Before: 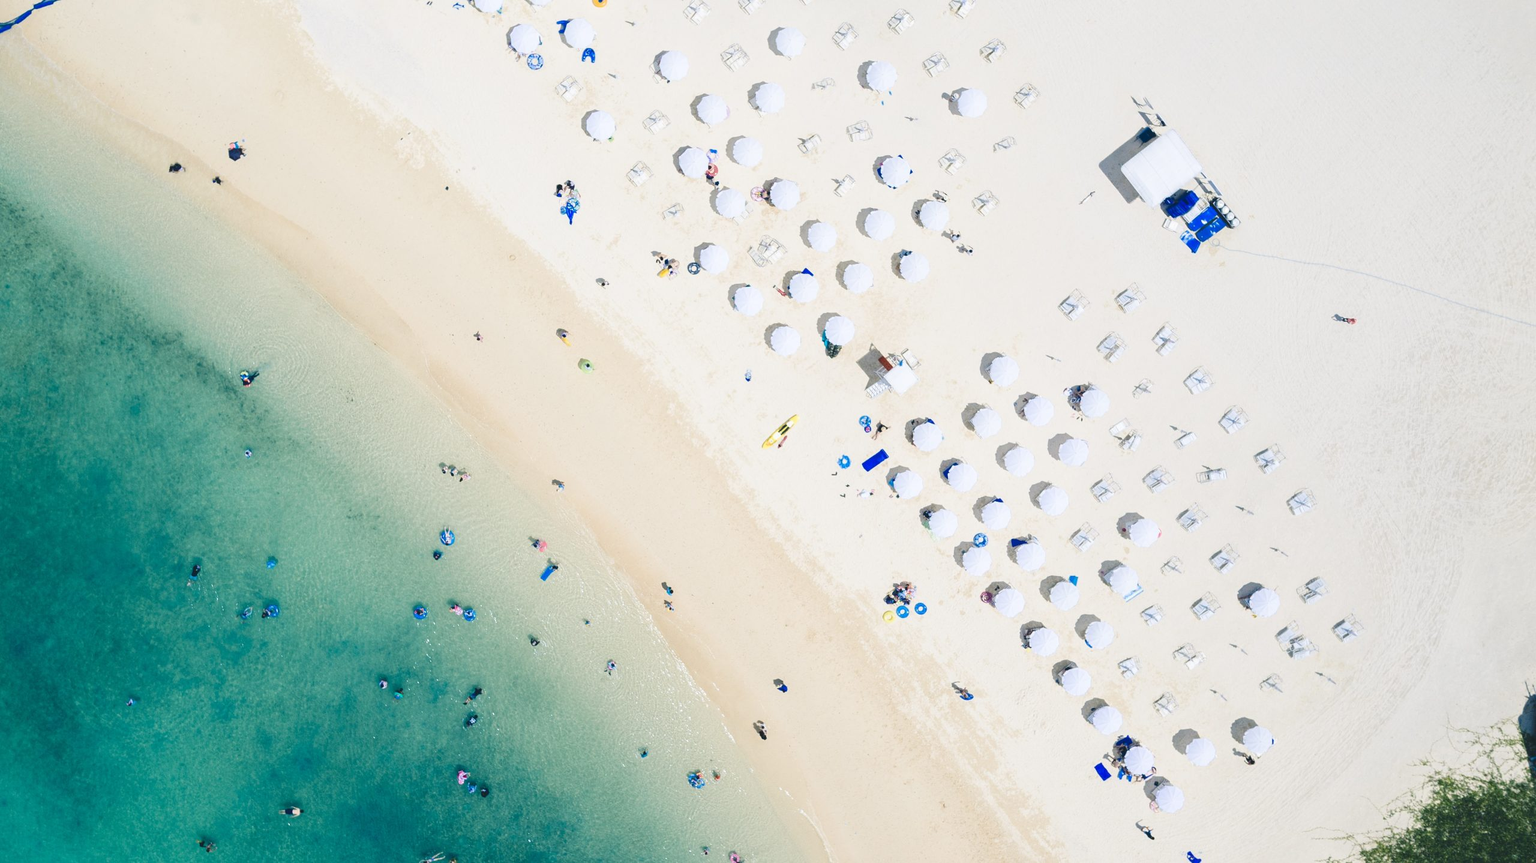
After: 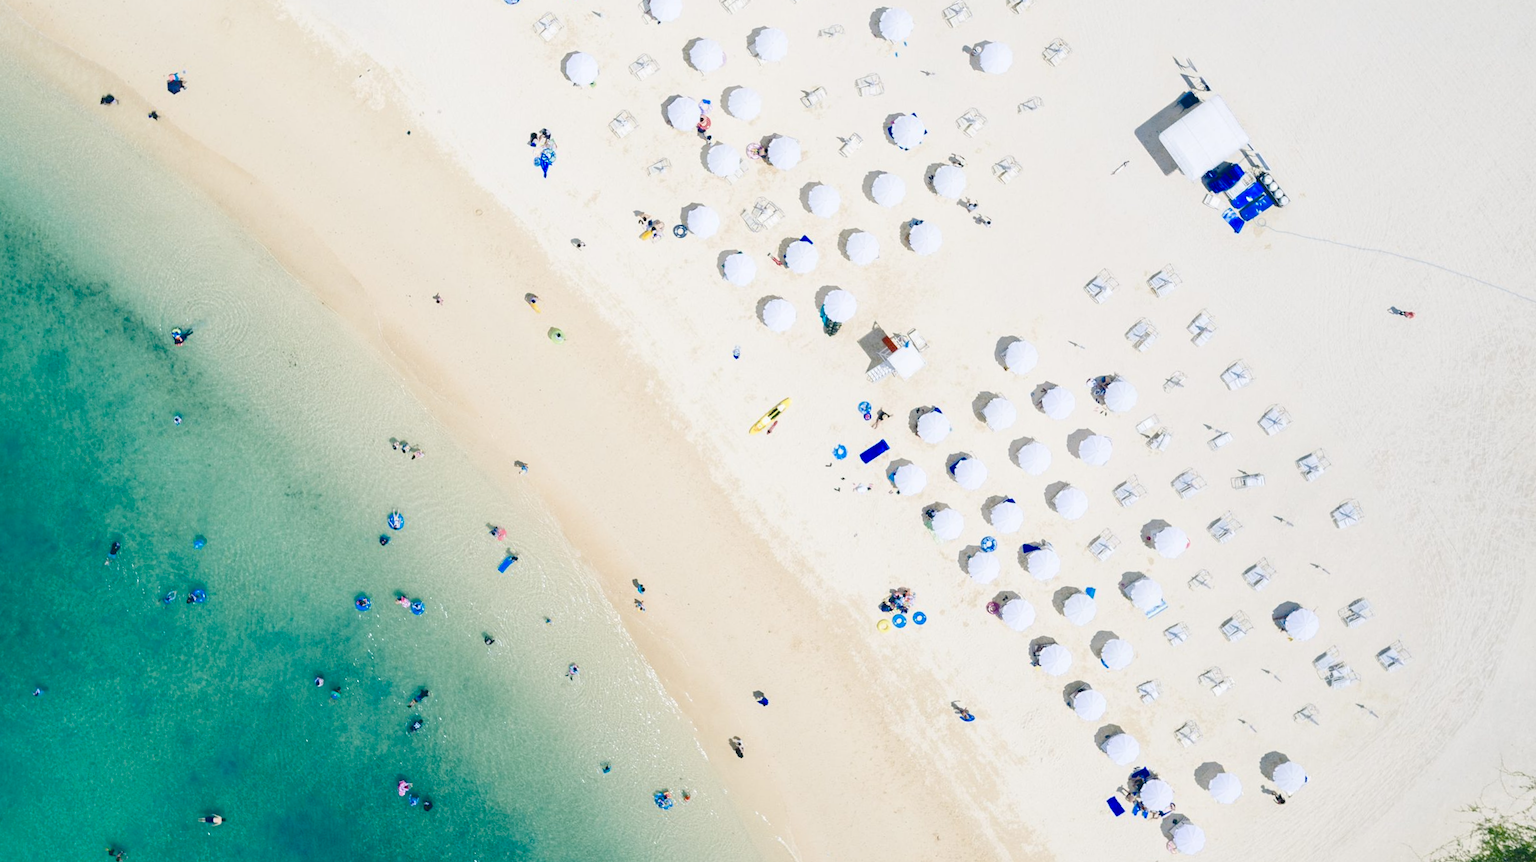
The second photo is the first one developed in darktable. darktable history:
color balance rgb: perceptual saturation grading › global saturation 20%, perceptual saturation grading › highlights -25%, perceptual saturation grading › shadows 50%
crop and rotate: angle -1.96°, left 3.097%, top 4.154%, right 1.586%, bottom 0.529%
